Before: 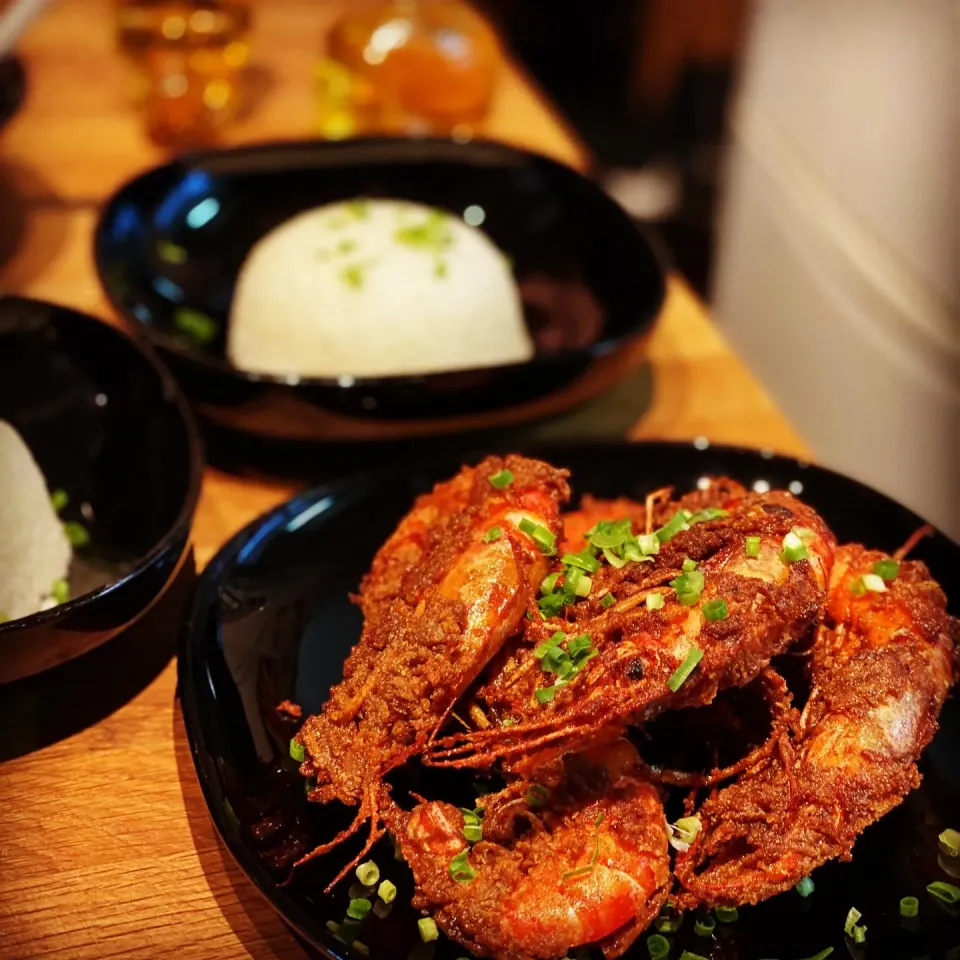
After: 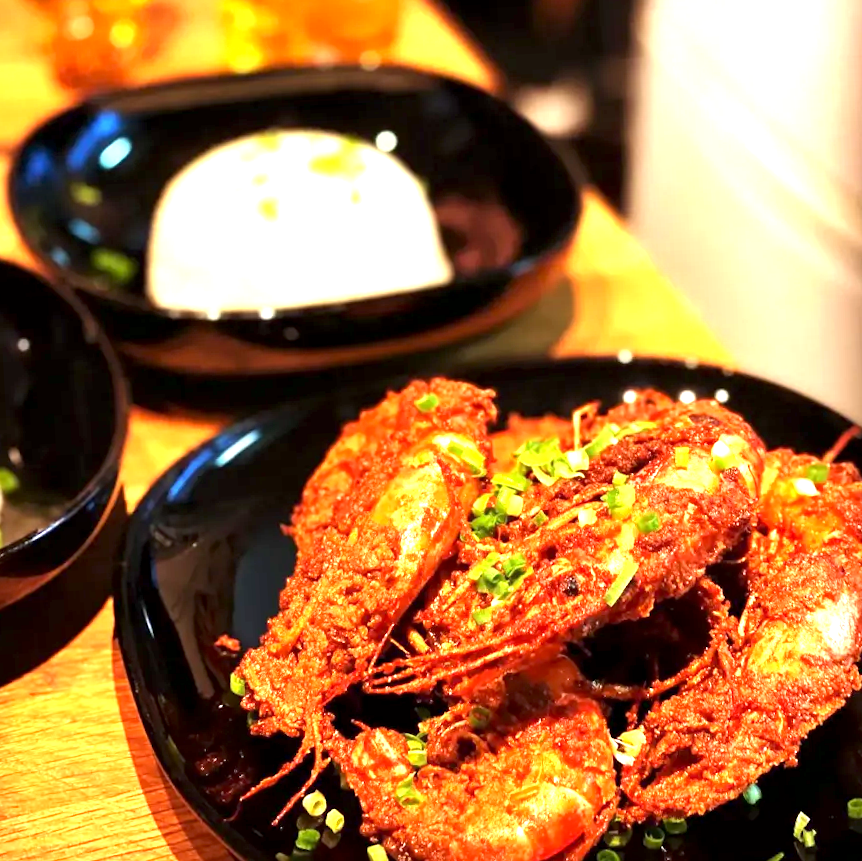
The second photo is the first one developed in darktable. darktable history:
exposure: black level correction 0.001, exposure 1.658 EV, compensate exposure bias true, compensate highlight preservation false
crop and rotate: angle 3.02°, left 5.552%, top 5.673%
